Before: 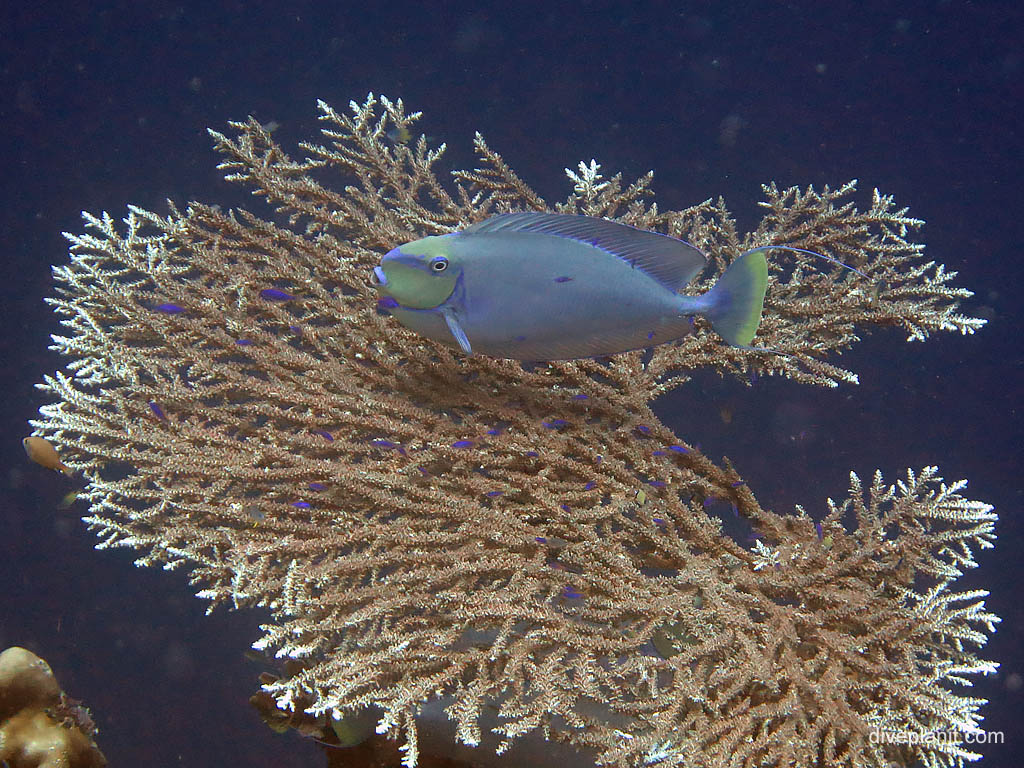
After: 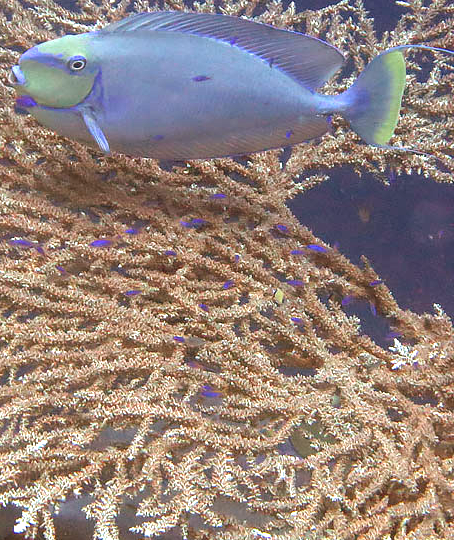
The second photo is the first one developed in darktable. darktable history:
local contrast: detail 110%
crop: left 35.432%, top 26.233%, right 20.145%, bottom 3.432%
exposure: black level correction 0, exposure 0.9 EV, compensate highlight preservation false
color balance: lift [0.998, 0.998, 1.001, 1.002], gamma [0.995, 1.025, 0.992, 0.975], gain [0.995, 1.02, 0.997, 0.98]
white balance: red 0.974, blue 1.044
